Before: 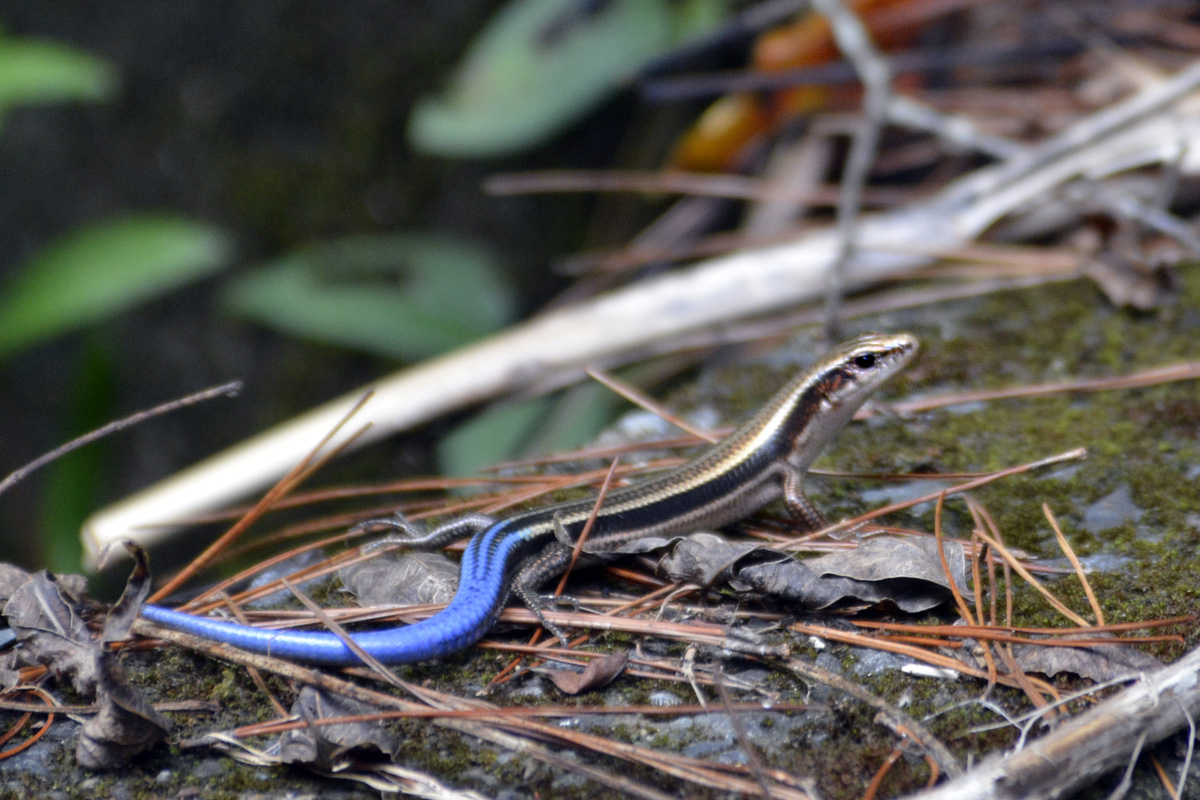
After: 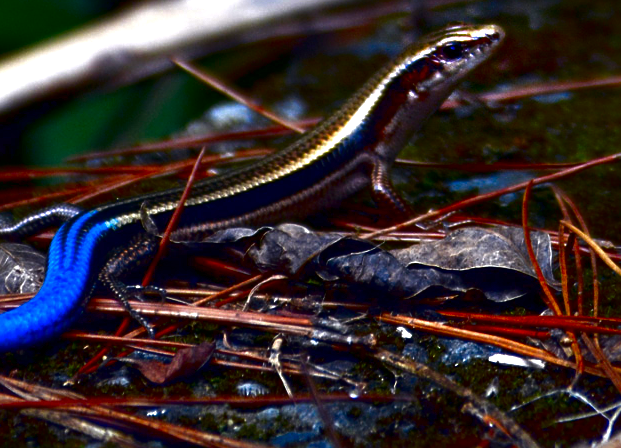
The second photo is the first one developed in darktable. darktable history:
crop: left 34.479%, top 38.822%, right 13.718%, bottom 5.172%
contrast brightness saturation: brightness -1, saturation 1
exposure: exposure 0.3 EV, compensate highlight preservation false
sharpen: on, module defaults
